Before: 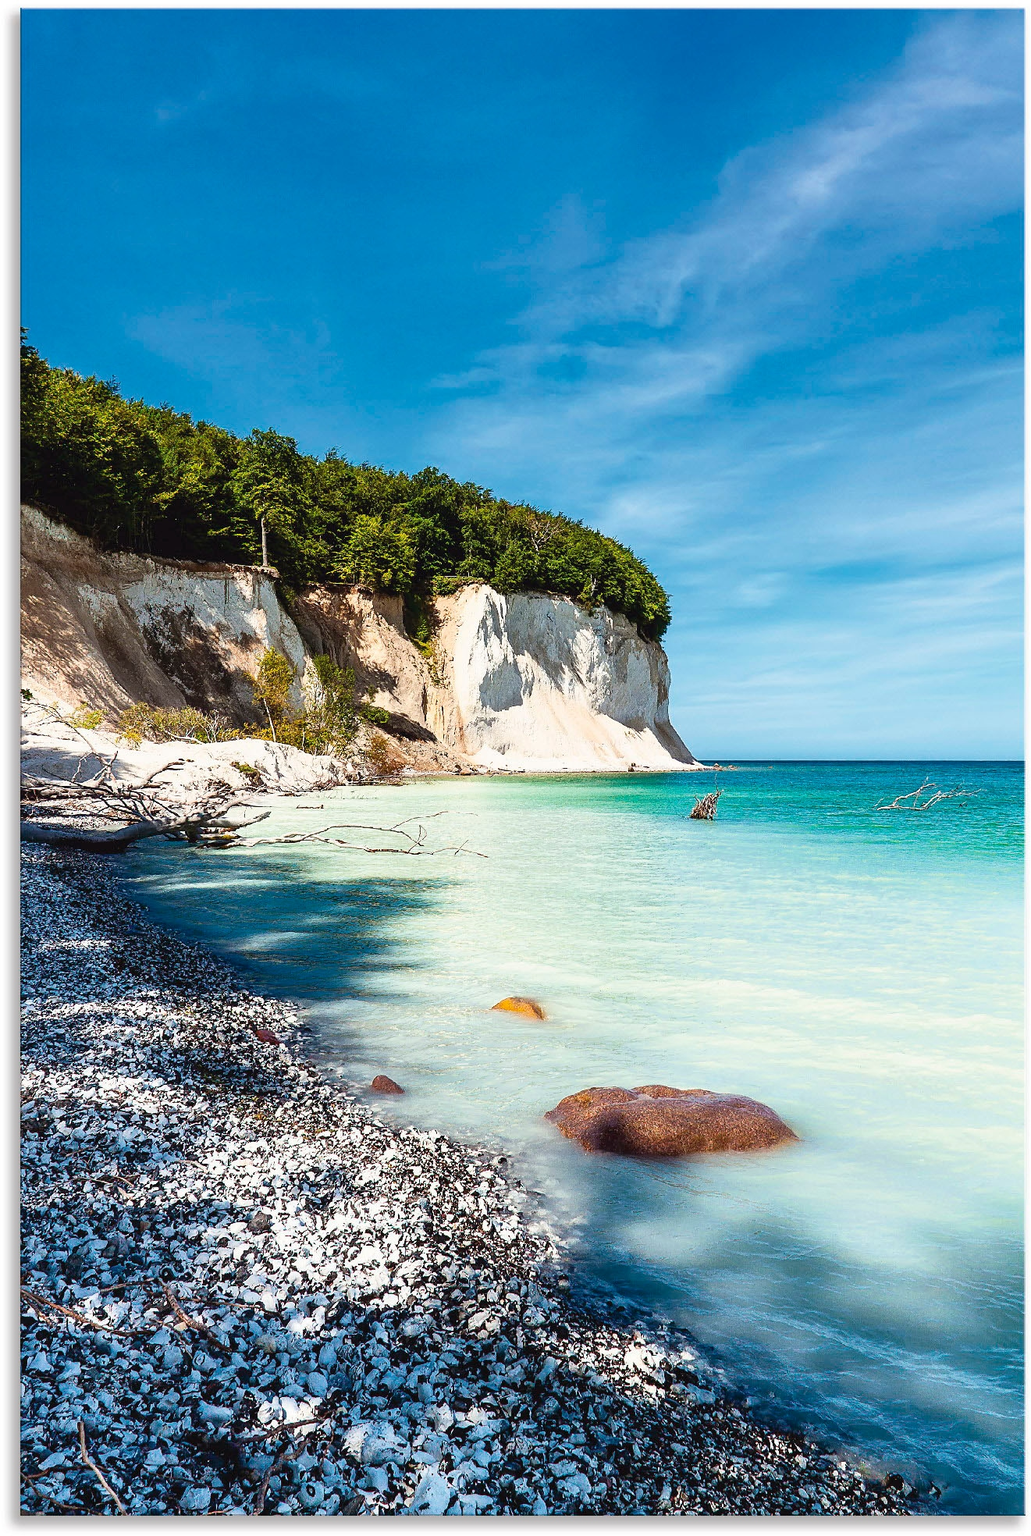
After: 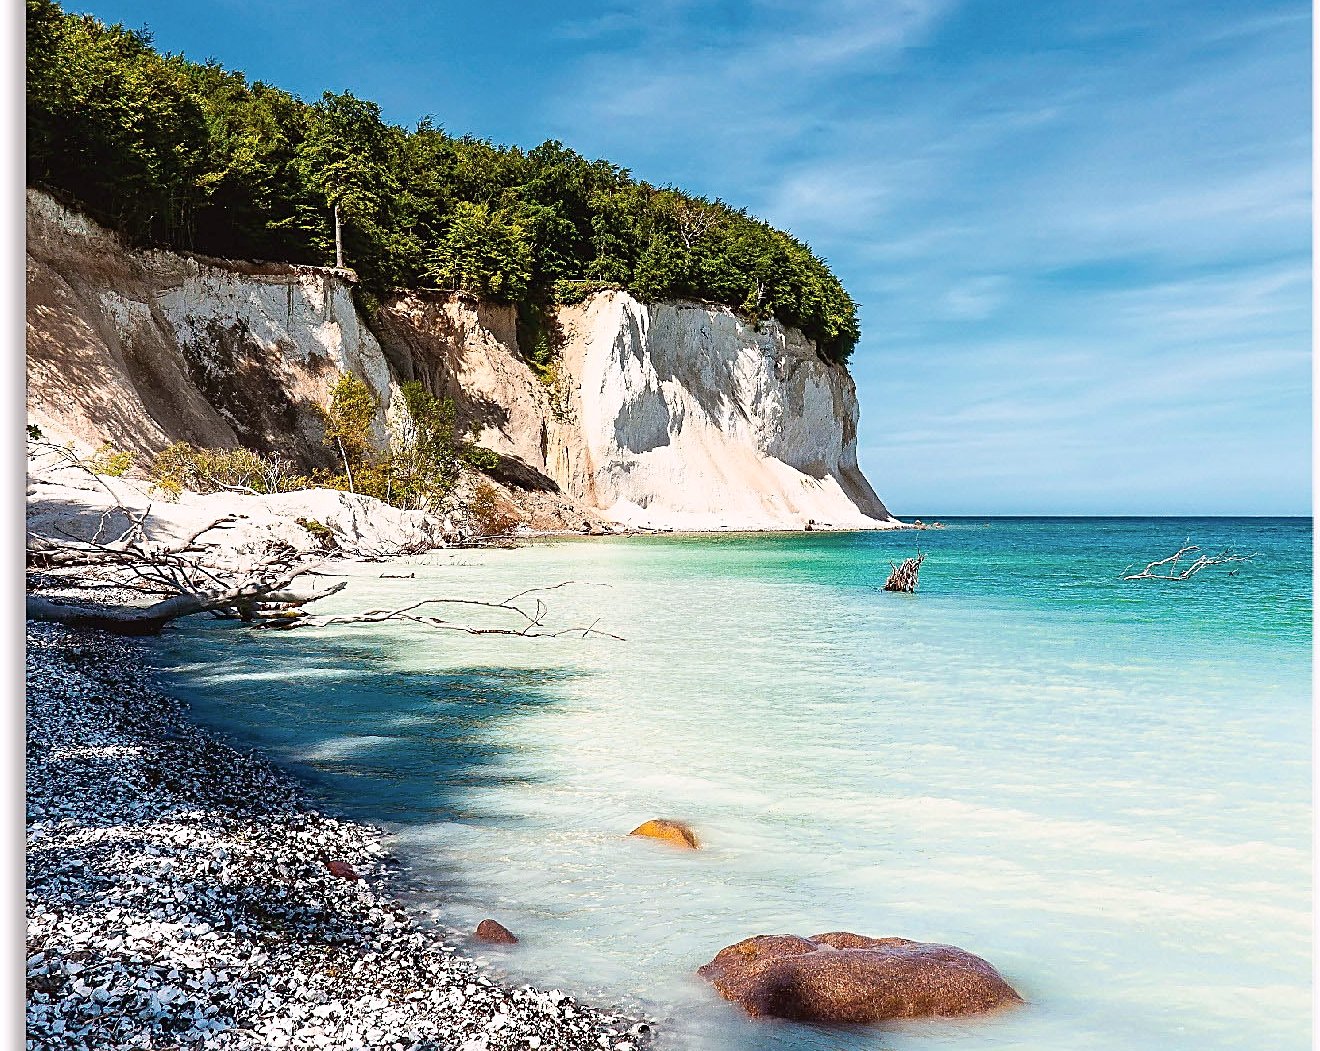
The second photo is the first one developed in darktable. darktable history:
color correction: highlights a* 3.12, highlights b* -0.953, shadows a* -0.053, shadows b* 2.24, saturation 0.977
contrast equalizer: y [[0.5 ×6], [0.5 ×6], [0.5, 0.5, 0.501, 0.545, 0.707, 0.863], [0 ×6], [0 ×6]]
sharpen: radius 2.529, amount 0.322
crop and rotate: top 23.353%, bottom 23.226%
contrast brightness saturation: saturation -0.046
